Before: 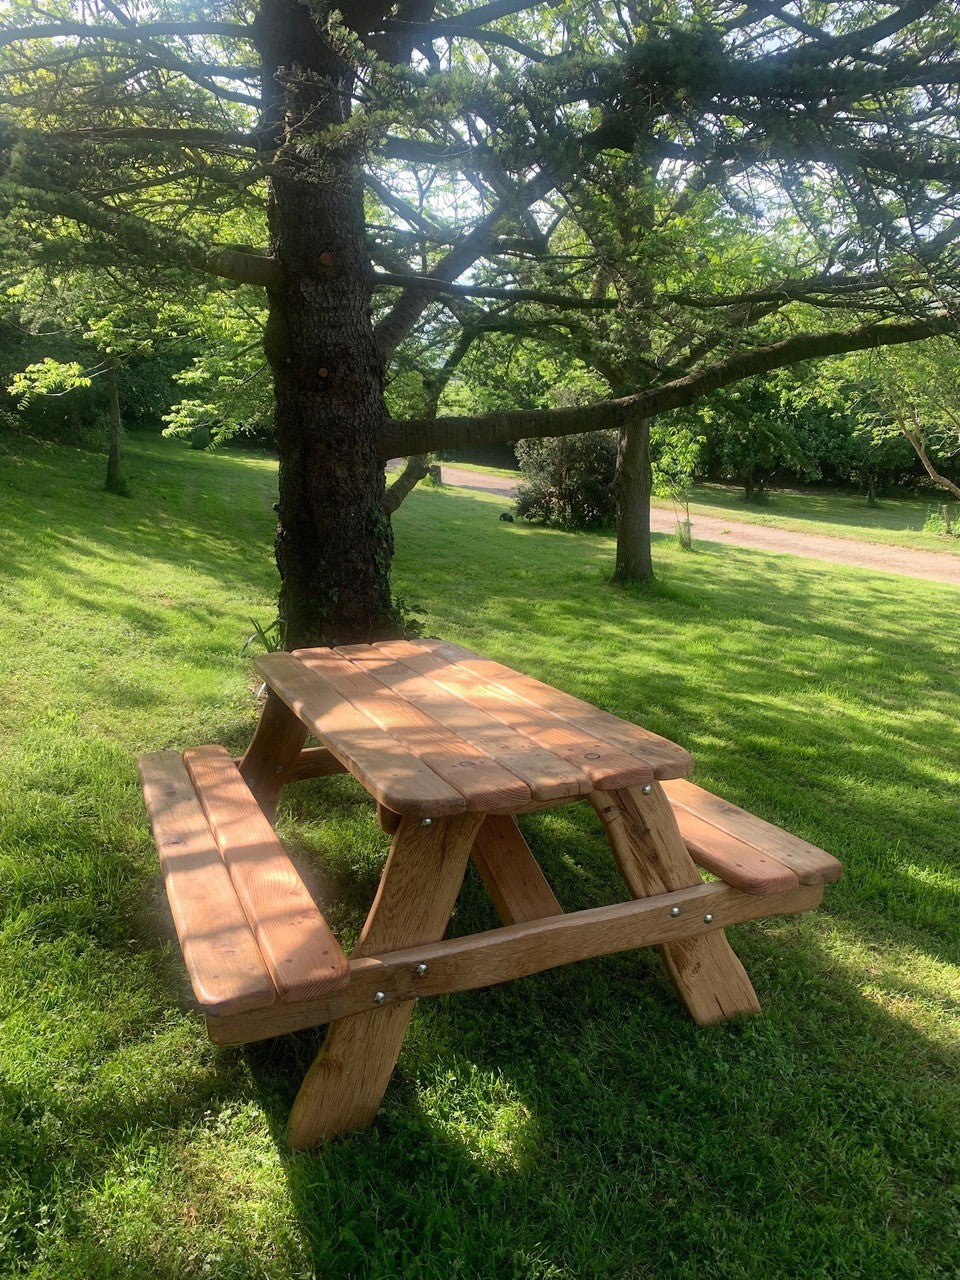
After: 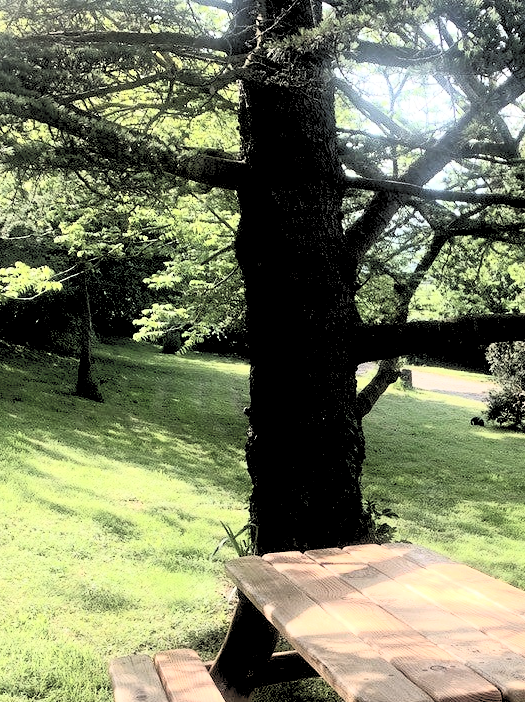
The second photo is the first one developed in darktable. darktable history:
crop and rotate: left 3.047%, top 7.509%, right 42.236%, bottom 37.598%
rgb levels: levels [[0.034, 0.472, 0.904], [0, 0.5, 1], [0, 0.5, 1]]
contrast brightness saturation: contrast 0.43, brightness 0.56, saturation -0.19
